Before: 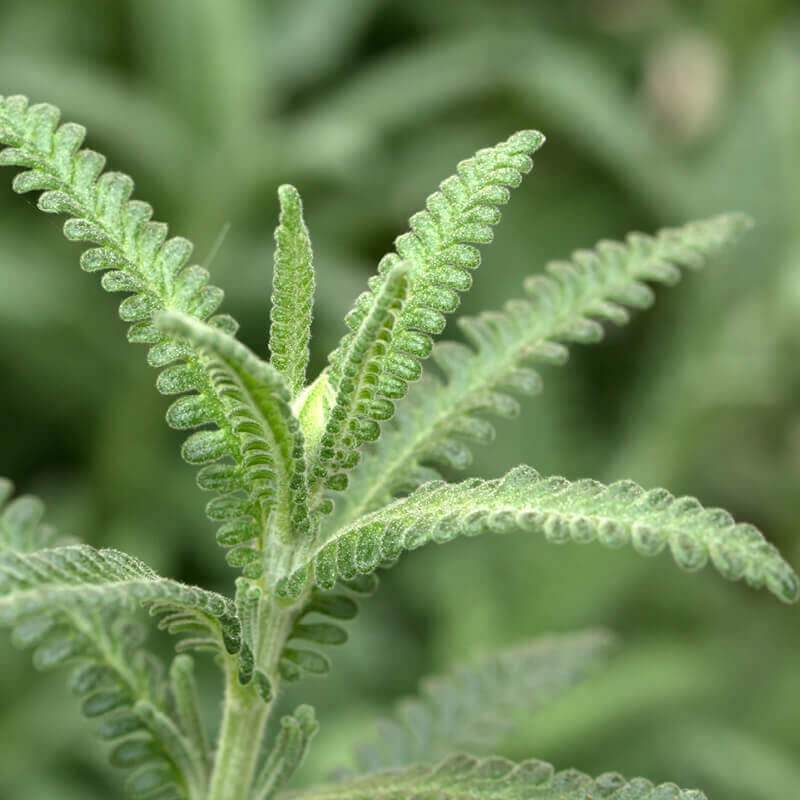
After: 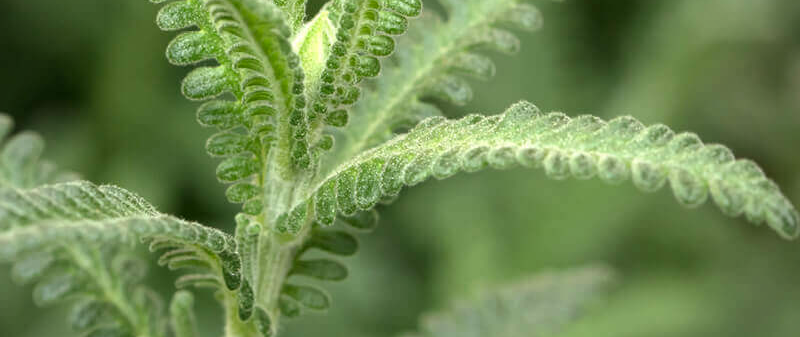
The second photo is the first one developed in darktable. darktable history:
color correction: highlights b* 2.96
crop: top 45.549%, bottom 12.276%
vignetting: fall-off start 85.14%, fall-off radius 79.59%, width/height ratio 1.216
